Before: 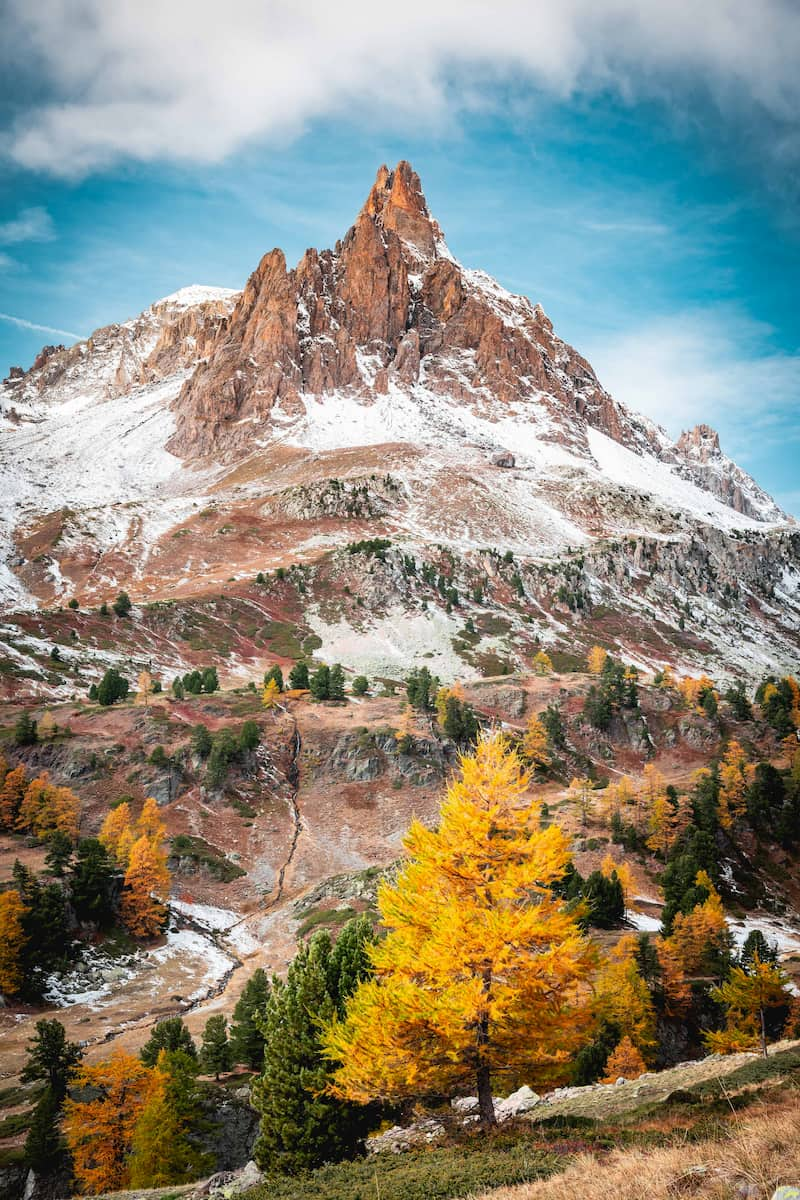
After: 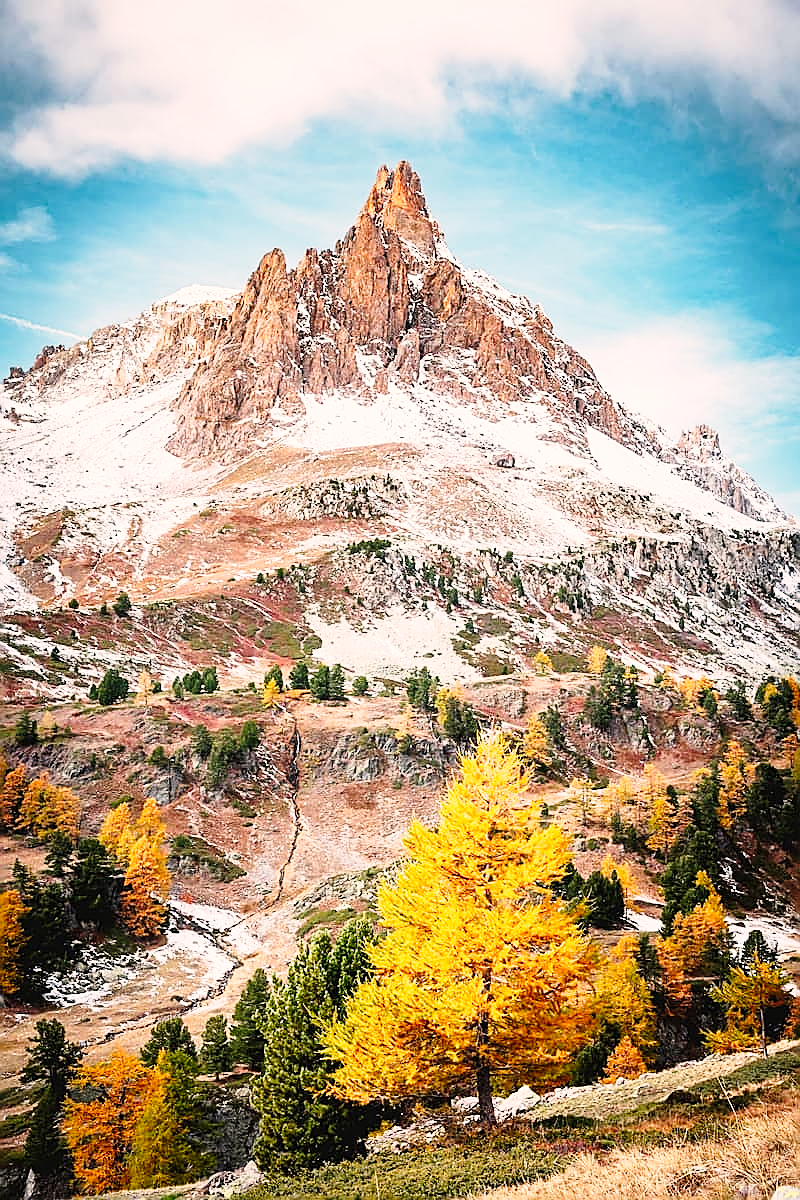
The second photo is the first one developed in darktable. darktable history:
base curve: curves: ch0 [(0, 0) (0.028, 0.03) (0.121, 0.232) (0.46, 0.748) (0.859, 0.968) (1, 1)], preserve colors none
sharpen: radius 1.396, amount 1.252, threshold 0.609
color correction: highlights a* 5.74, highlights b* 4.8
